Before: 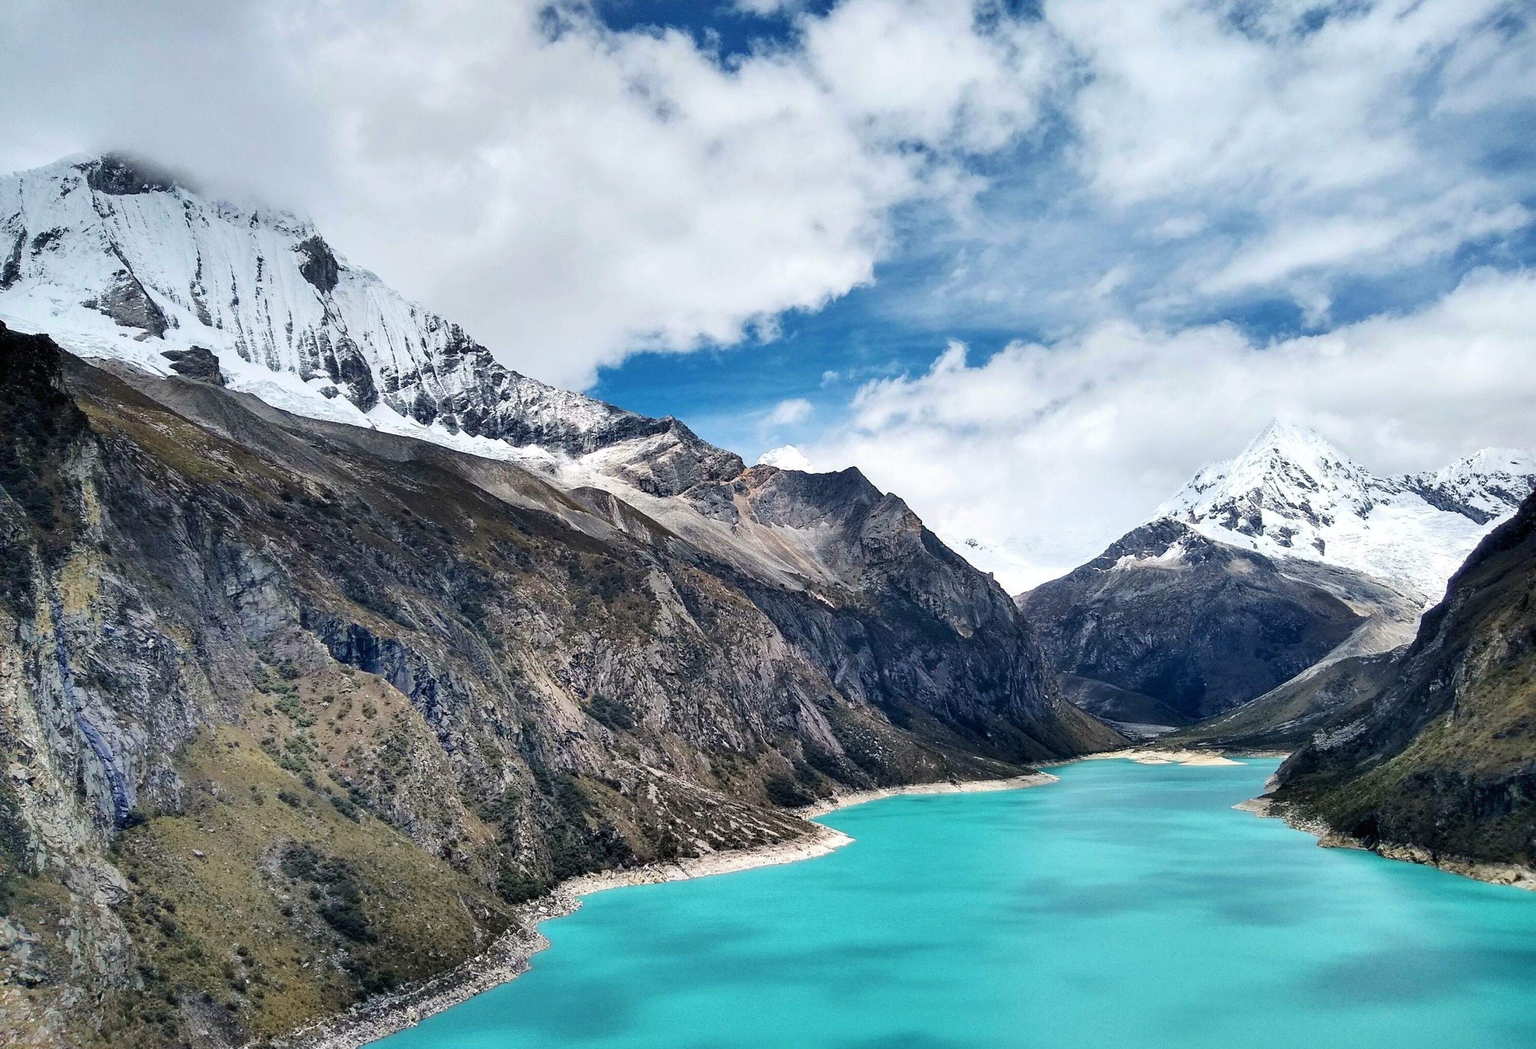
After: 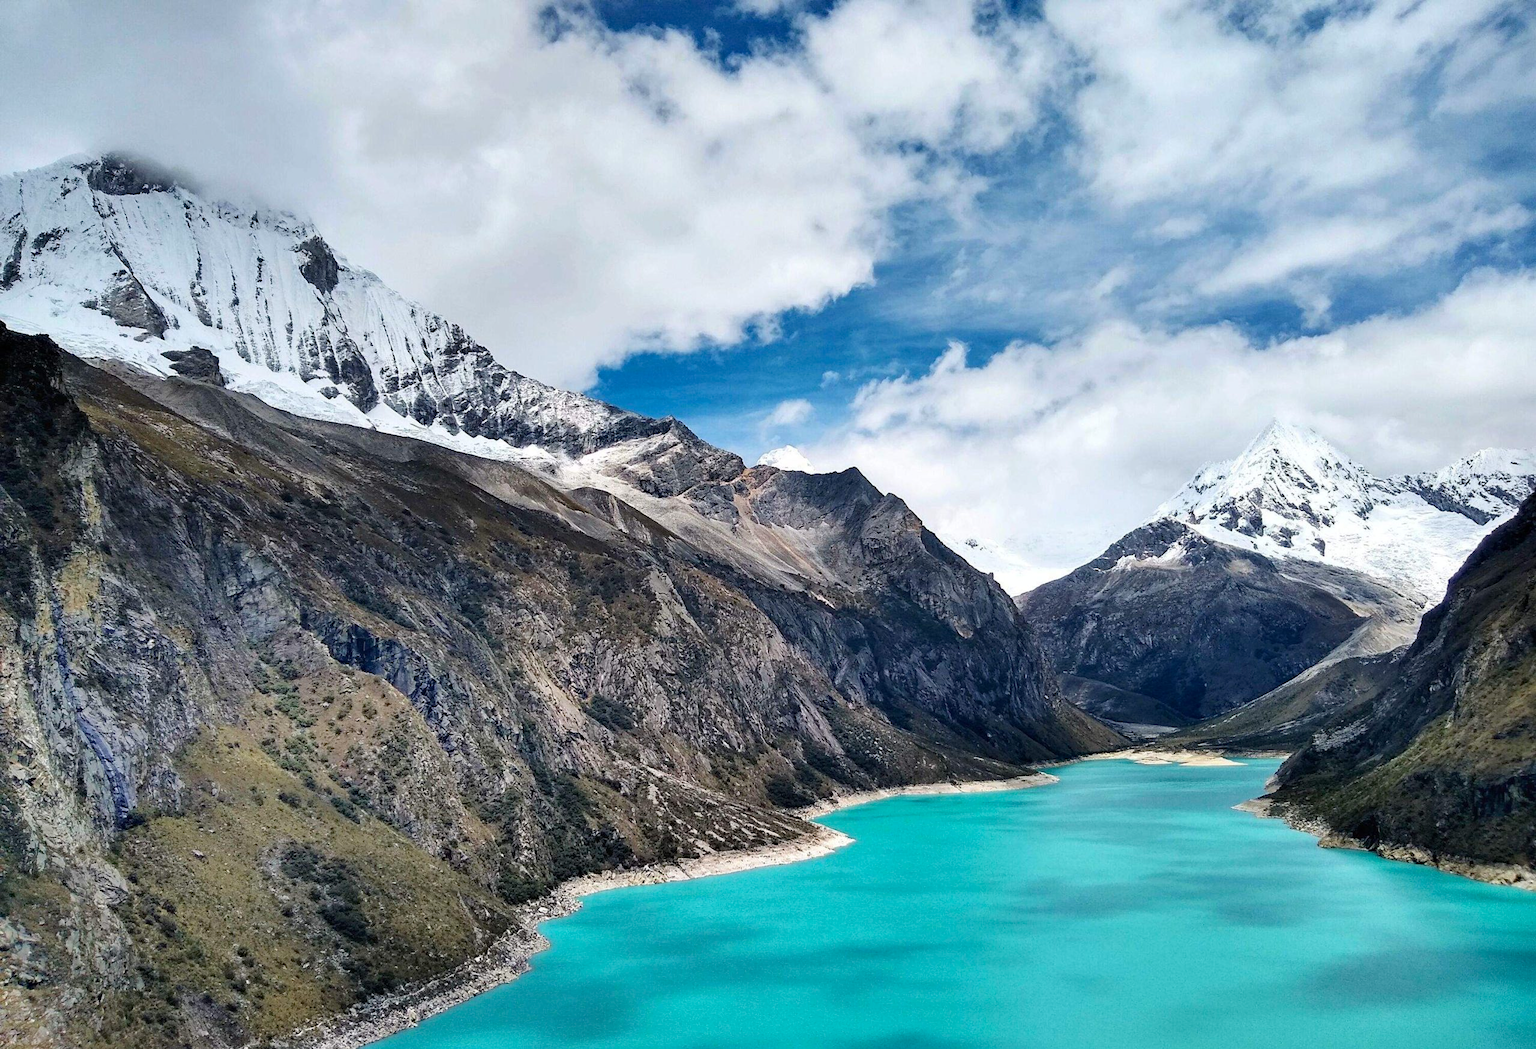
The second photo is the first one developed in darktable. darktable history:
haze removal: adaptive false
white balance: emerald 1
